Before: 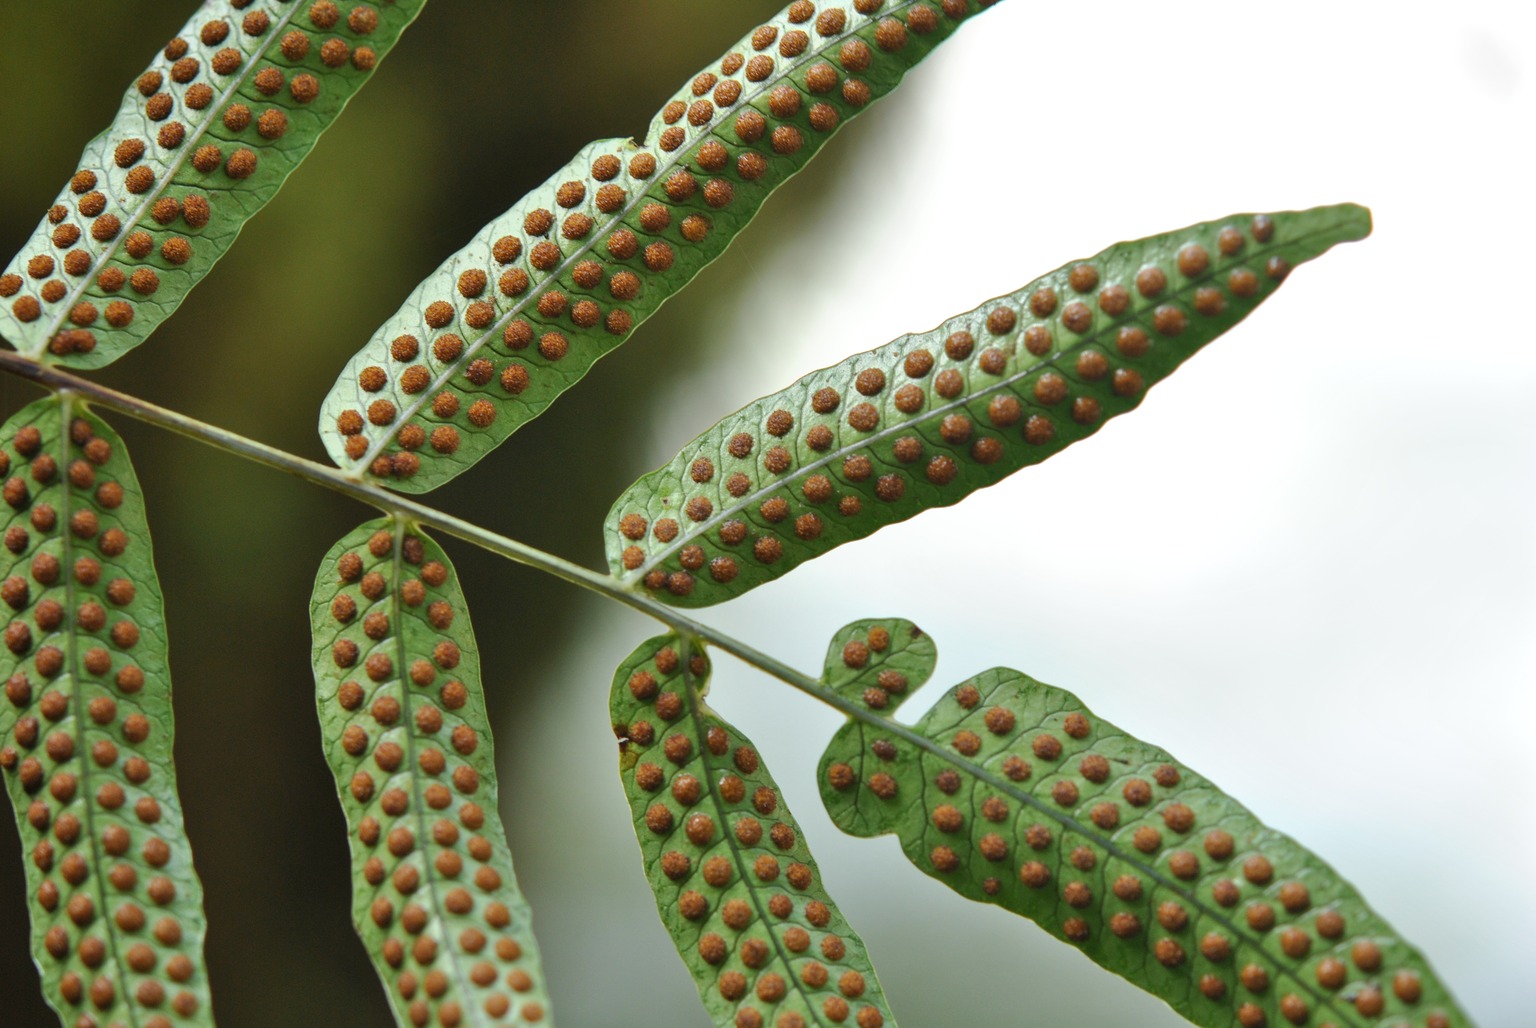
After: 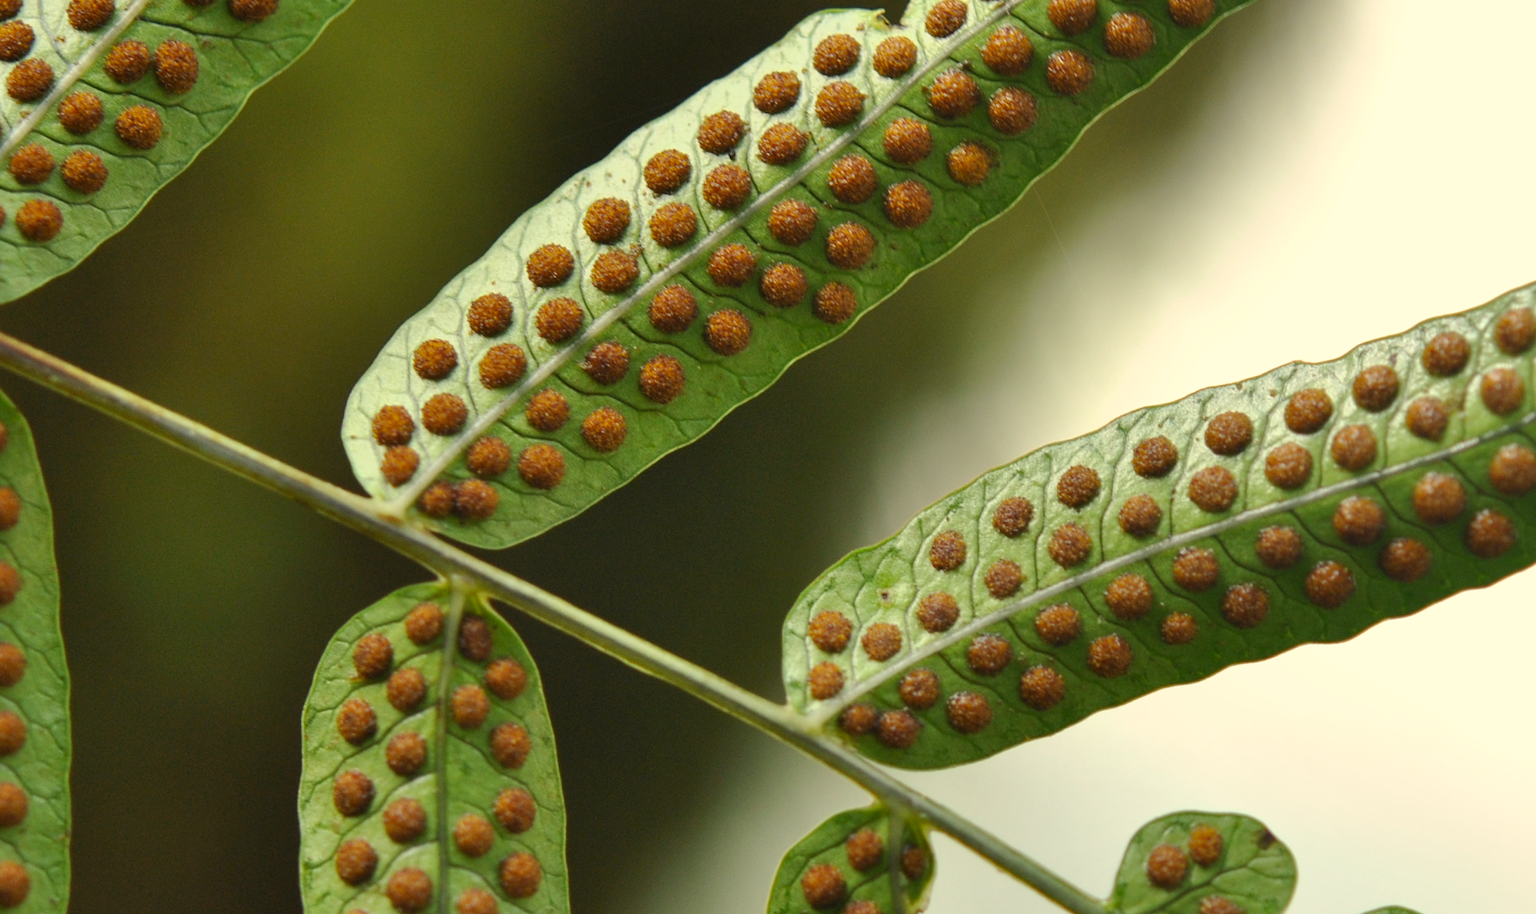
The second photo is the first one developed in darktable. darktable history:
color correction: highlights a* 1.39, highlights b* 17.83
crop and rotate: angle -4.99°, left 2.122%, top 6.945%, right 27.566%, bottom 30.519%
